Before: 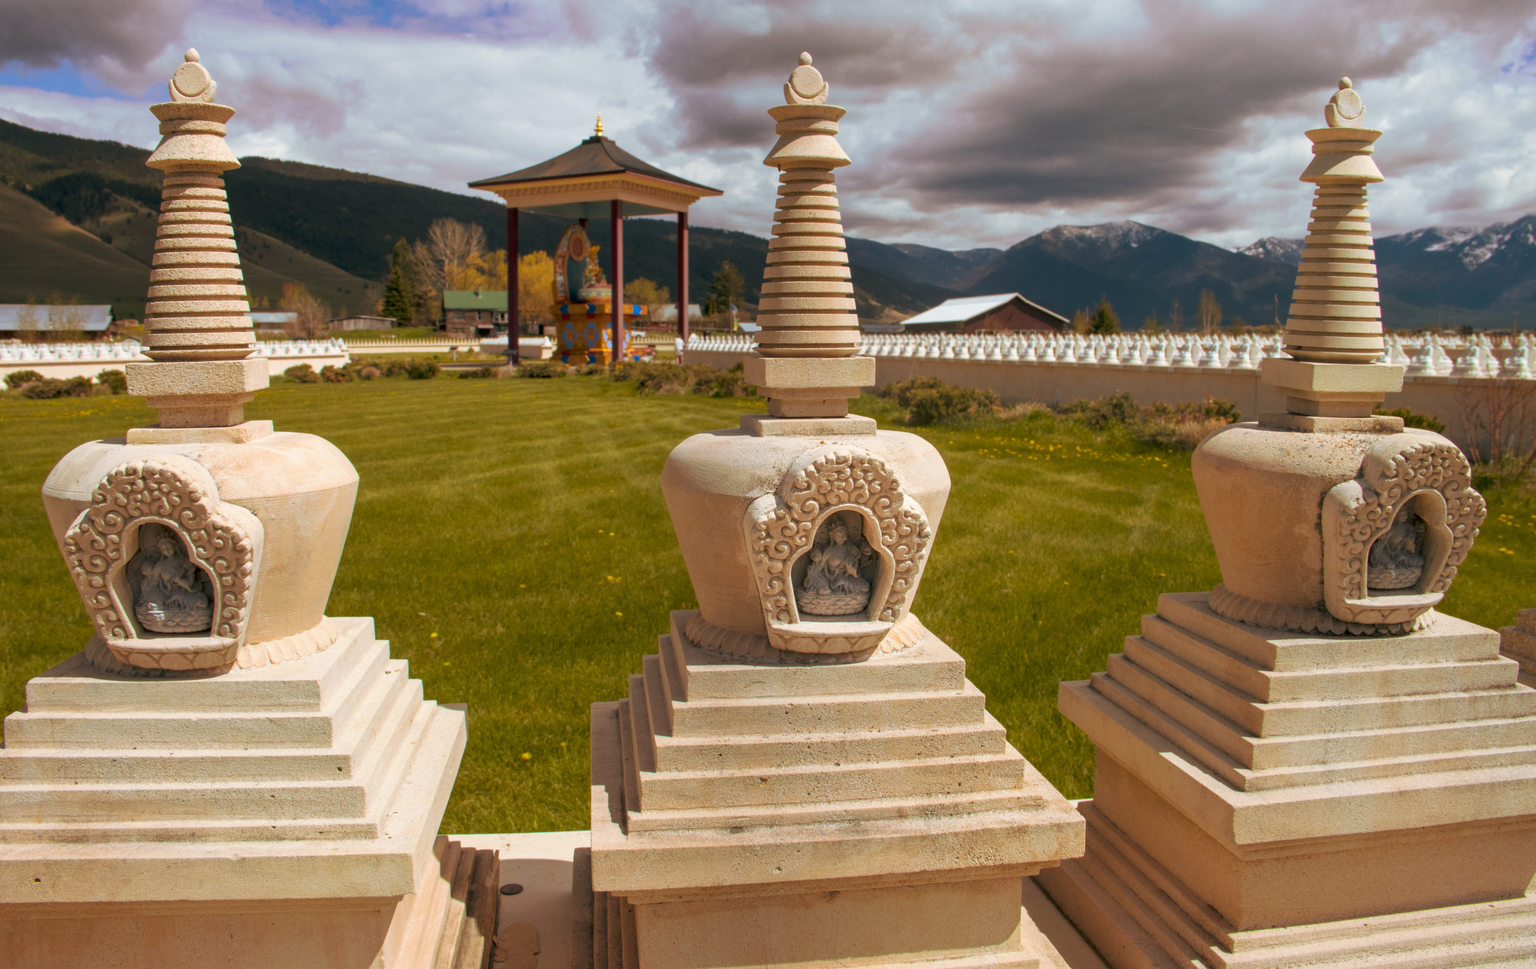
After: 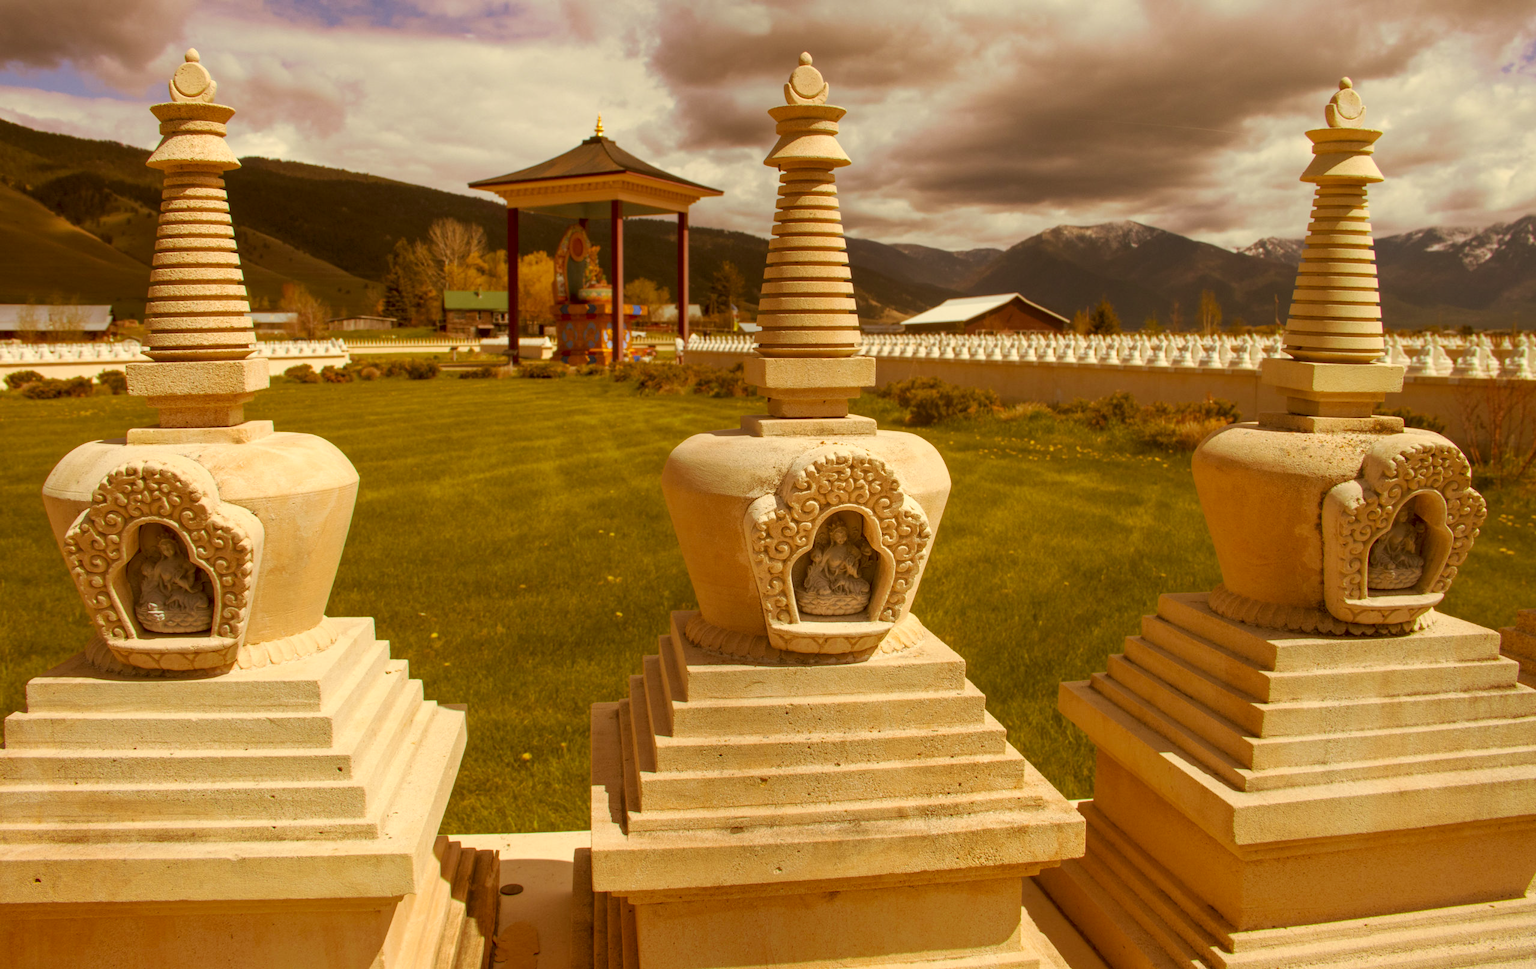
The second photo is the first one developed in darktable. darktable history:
color correction: highlights a* 1.19, highlights b* 23.68, shadows a* 15.85, shadows b* 24.52
